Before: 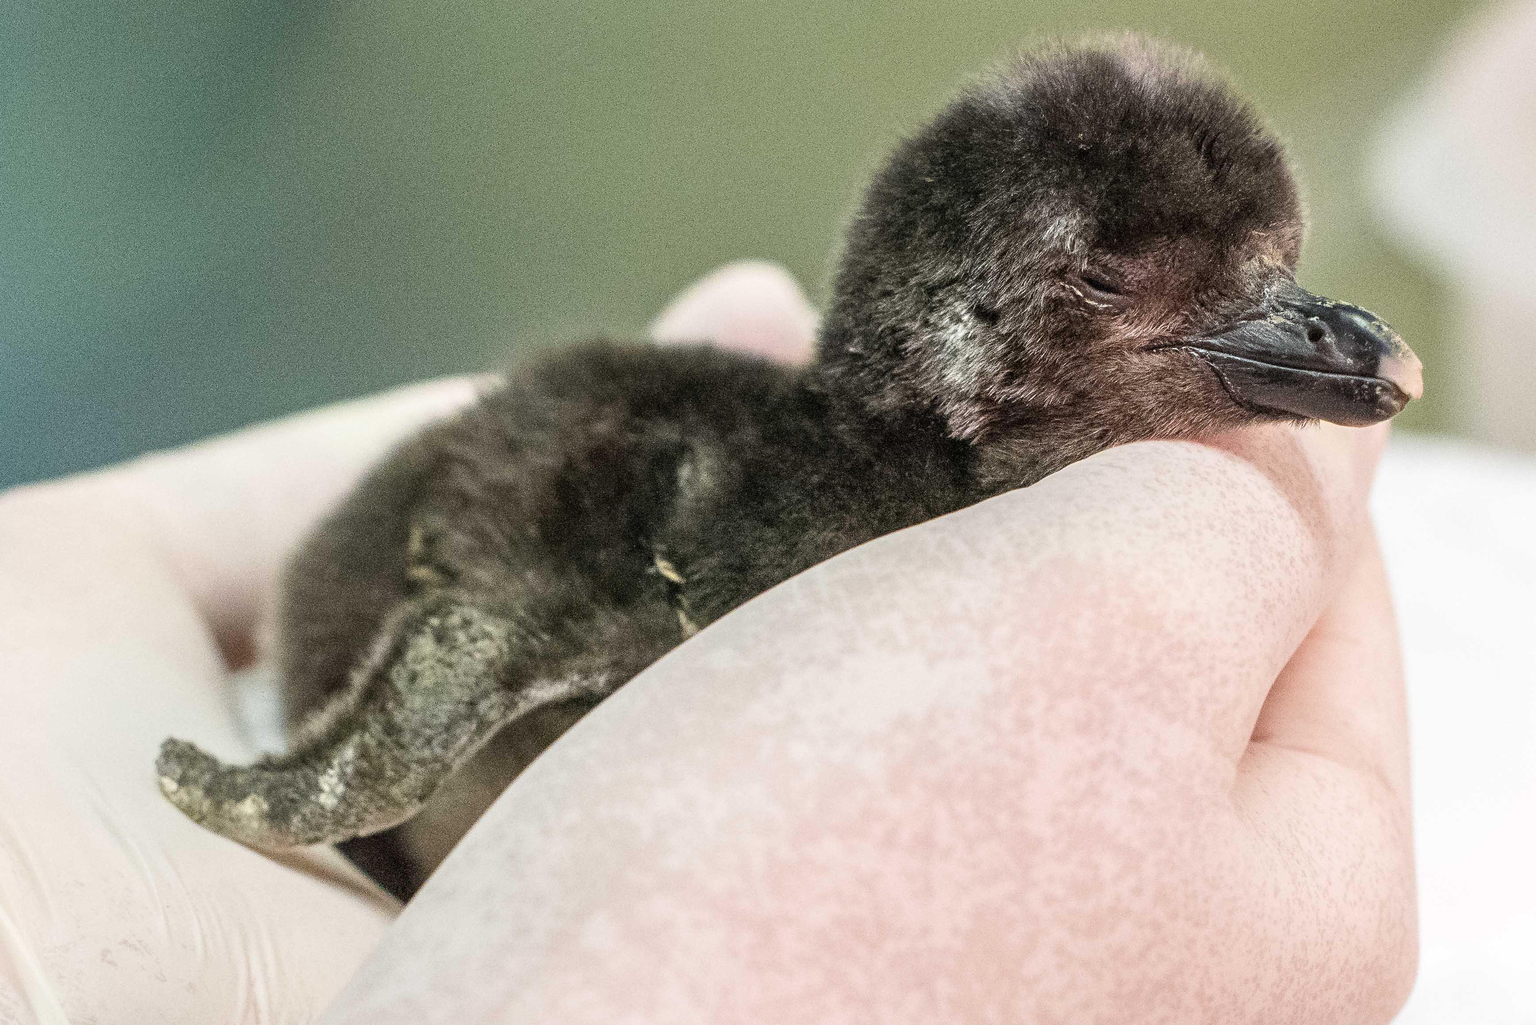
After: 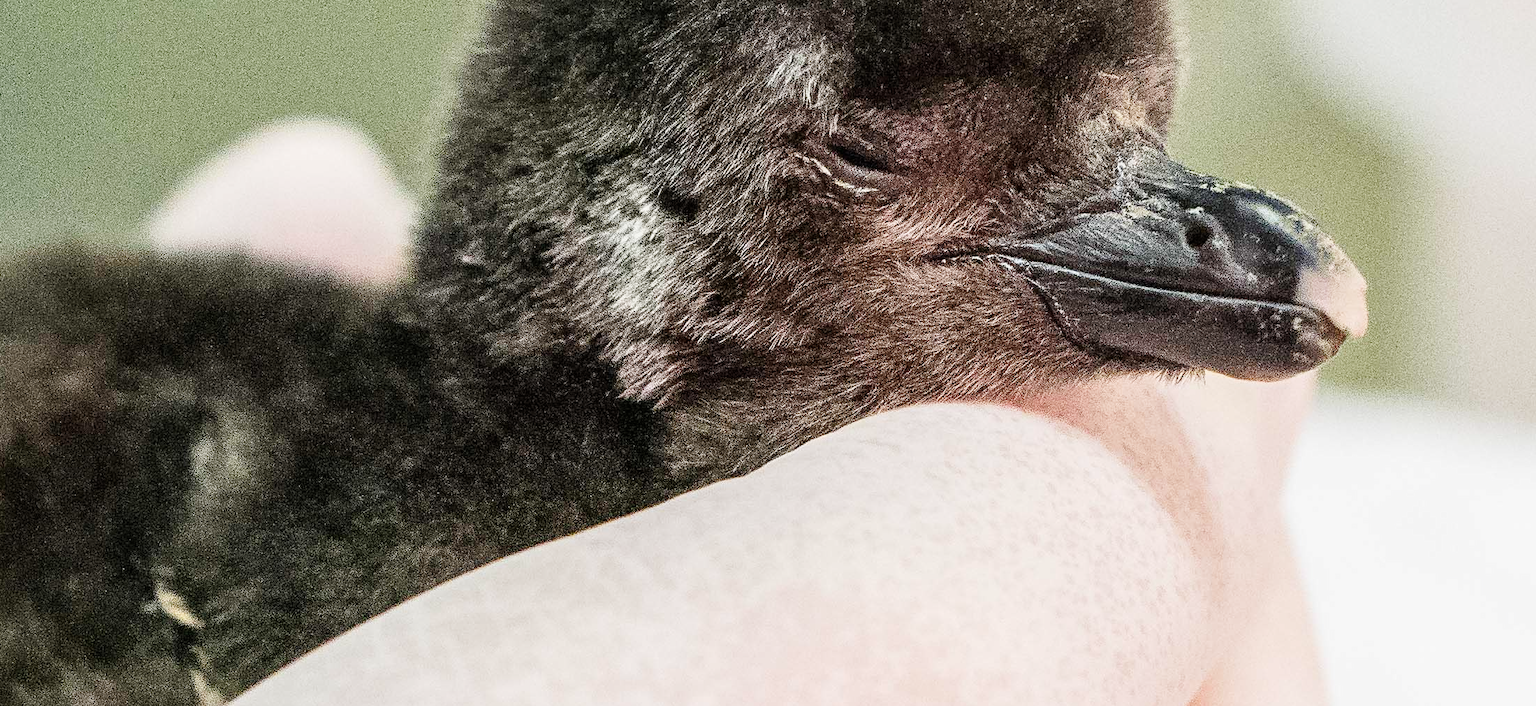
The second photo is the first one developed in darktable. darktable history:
tone curve: curves: ch0 [(0, 0) (0.071, 0.047) (0.266, 0.26) (0.491, 0.552) (0.753, 0.818) (1, 0.983)]; ch1 [(0, 0) (0.346, 0.307) (0.408, 0.369) (0.463, 0.443) (0.482, 0.493) (0.502, 0.5) (0.517, 0.518) (0.546, 0.587) (0.588, 0.643) (0.651, 0.709) (1, 1)]; ch2 [(0, 0) (0.346, 0.34) (0.434, 0.46) (0.485, 0.494) (0.5, 0.494) (0.517, 0.503) (0.535, 0.545) (0.583, 0.634) (0.625, 0.686) (1, 1)], preserve colors none
crop: left 36.233%, top 18.101%, right 0.393%, bottom 38.169%
